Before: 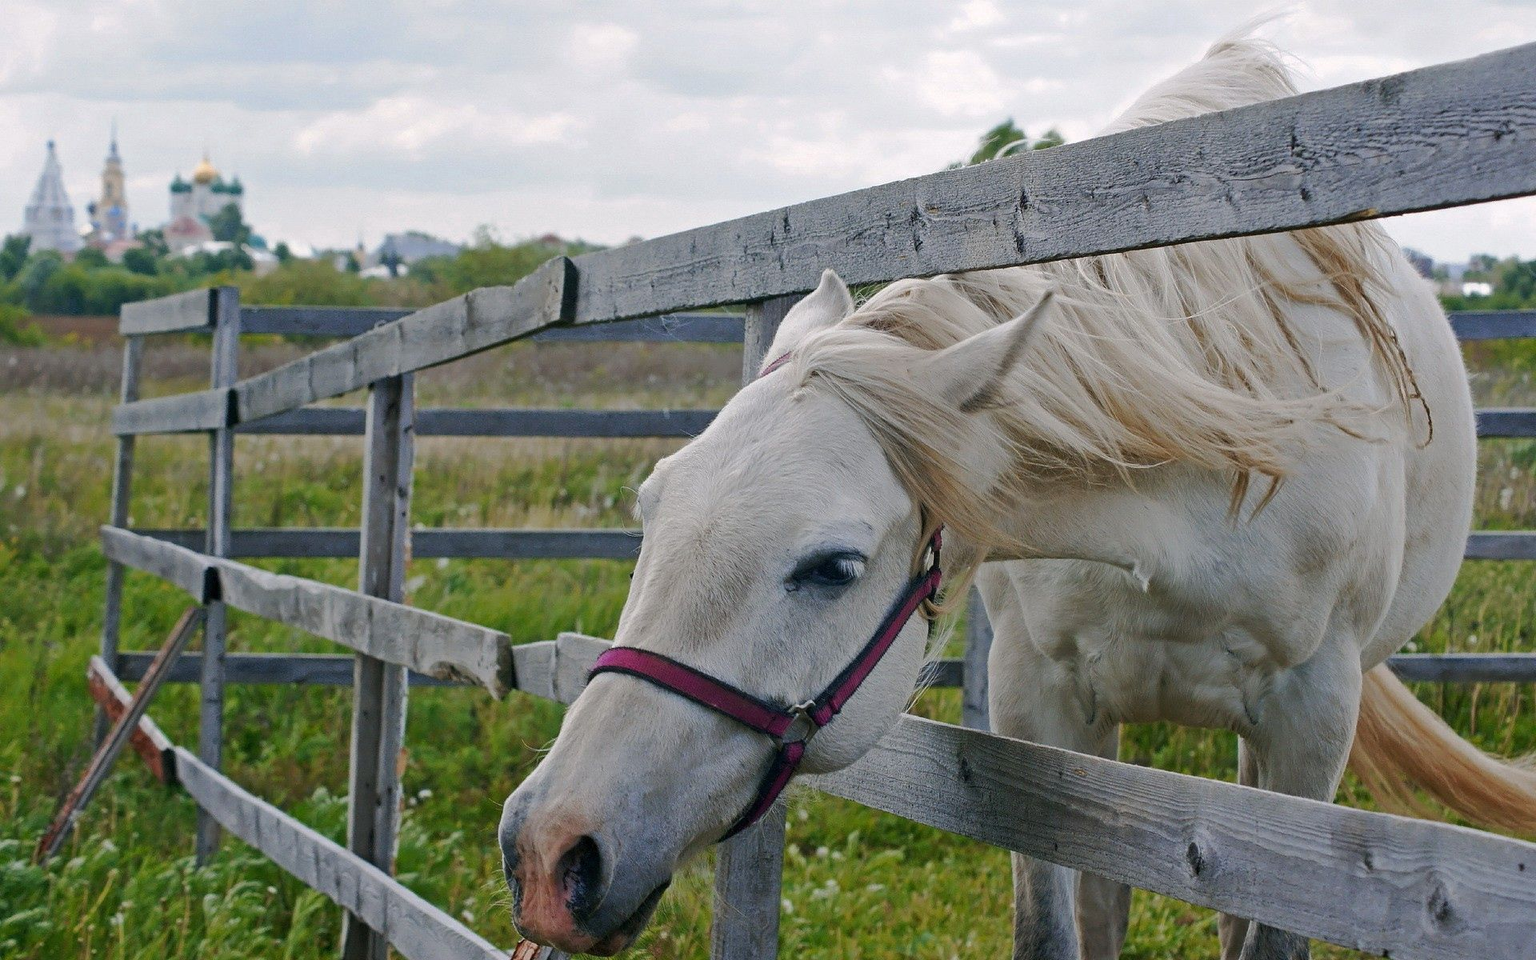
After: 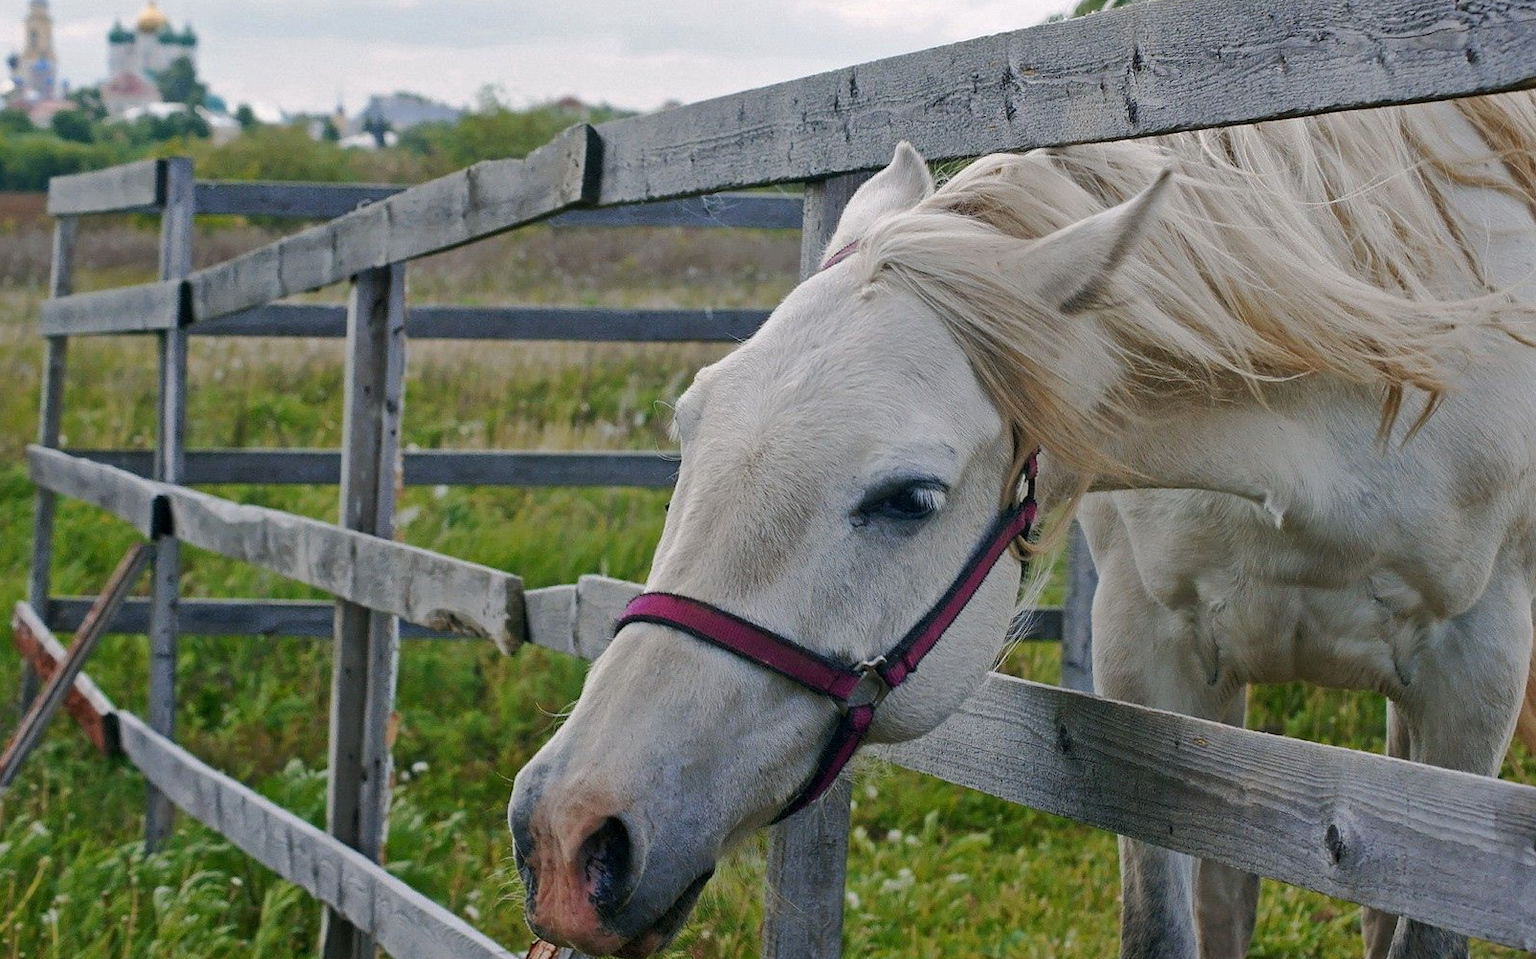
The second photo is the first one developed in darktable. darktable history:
rotate and perspective: rotation 0.174°, lens shift (vertical) 0.013, lens shift (horizontal) 0.019, shear 0.001, automatic cropping original format, crop left 0.007, crop right 0.991, crop top 0.016, crop bottom 0.997
crop and rotate: left 4.842%, top 15.51%, right 10.668%
local contrast: mode bilateral grid, contrast 10, coarseness 25, detail 115%, midtone range 0.2
